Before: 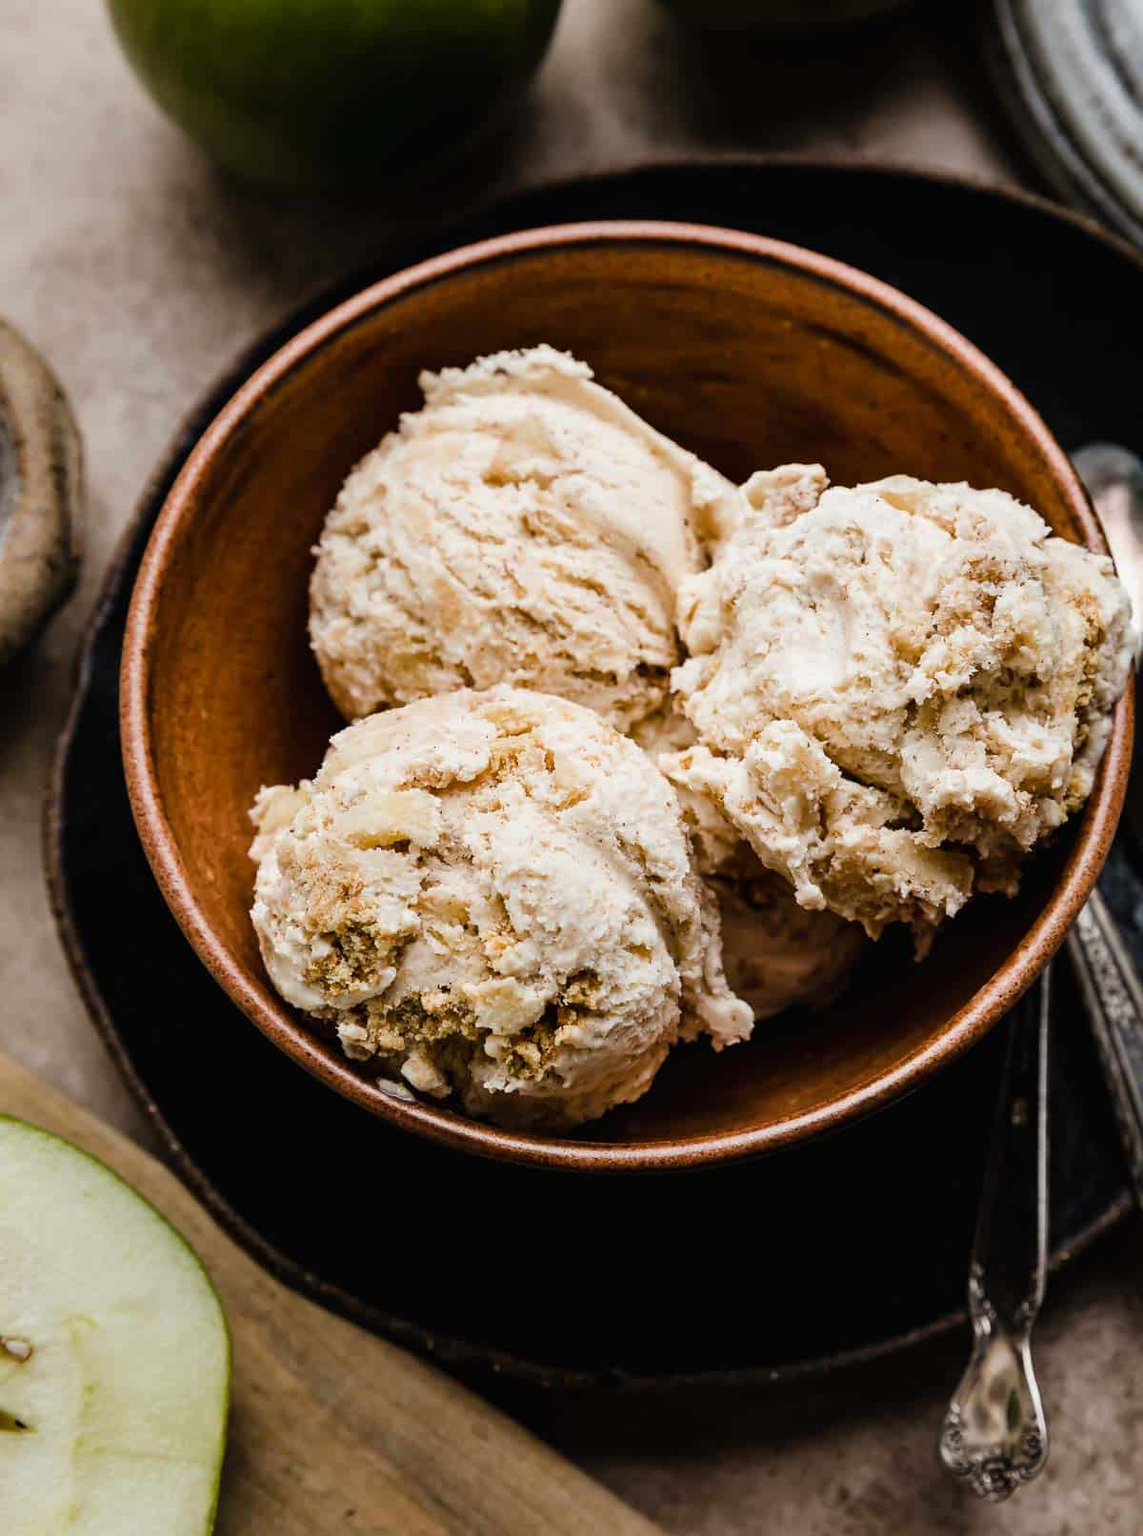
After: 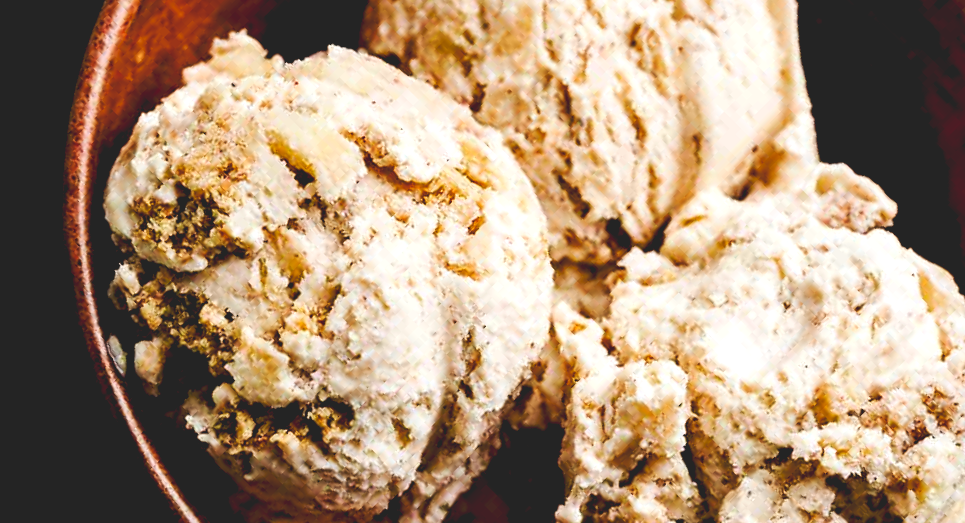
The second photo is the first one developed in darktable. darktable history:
exposure: black level correction 0.038, exposure 0.498 EV, compensate exposure bias true, compensate highlight preservation false
crop and rotate: angle -45.06°, top 16.043%, right 0.826%, bottom 11.655%
tone curve: curves: ch0 [(0, 0.142) (0.384, 0.314) (0.752, 0.711) (0.991, 0.95)]; ch1 [(0.006, 0.129) (0.346, 0.384) (1, 1)]; ch2 [(0.003, 0.057) (0.261, 0.248) (1, 1)], preserve colors none
